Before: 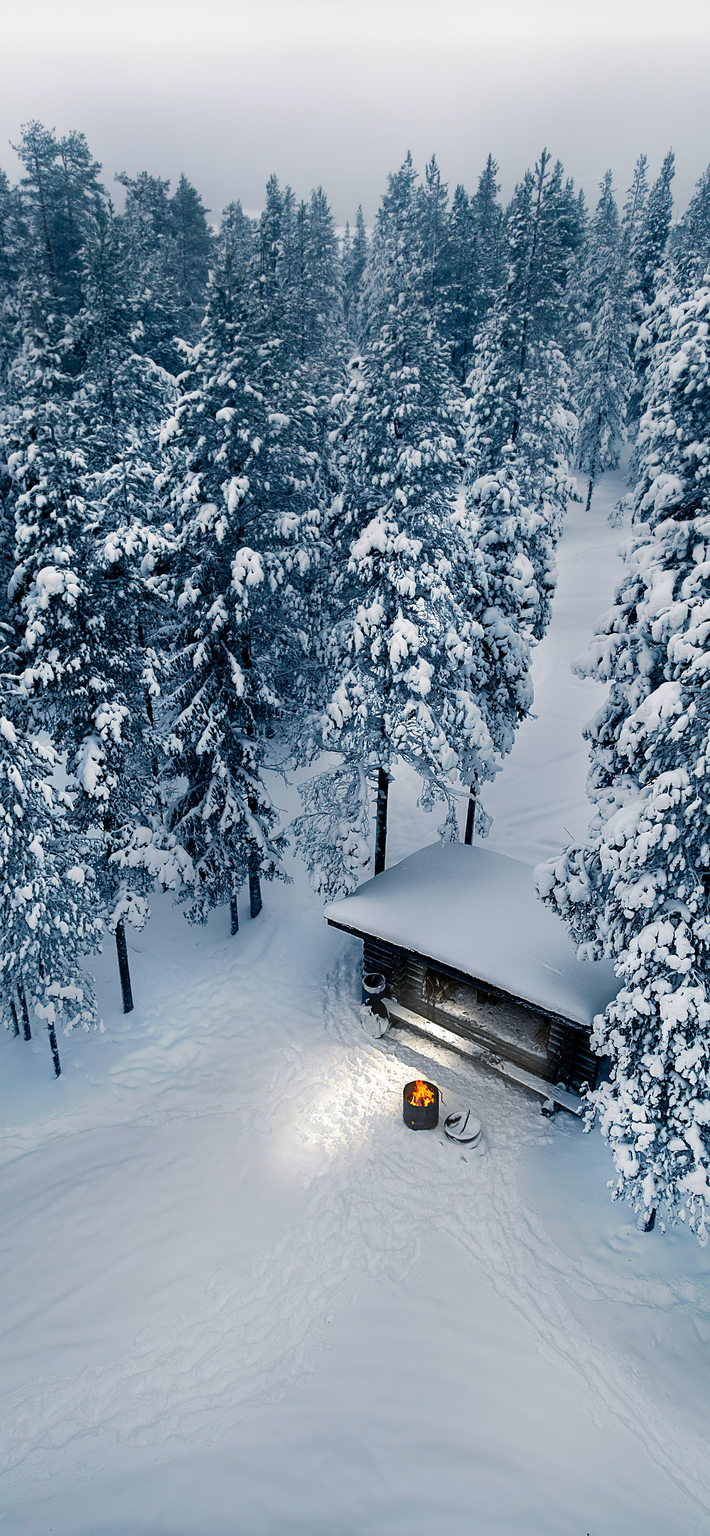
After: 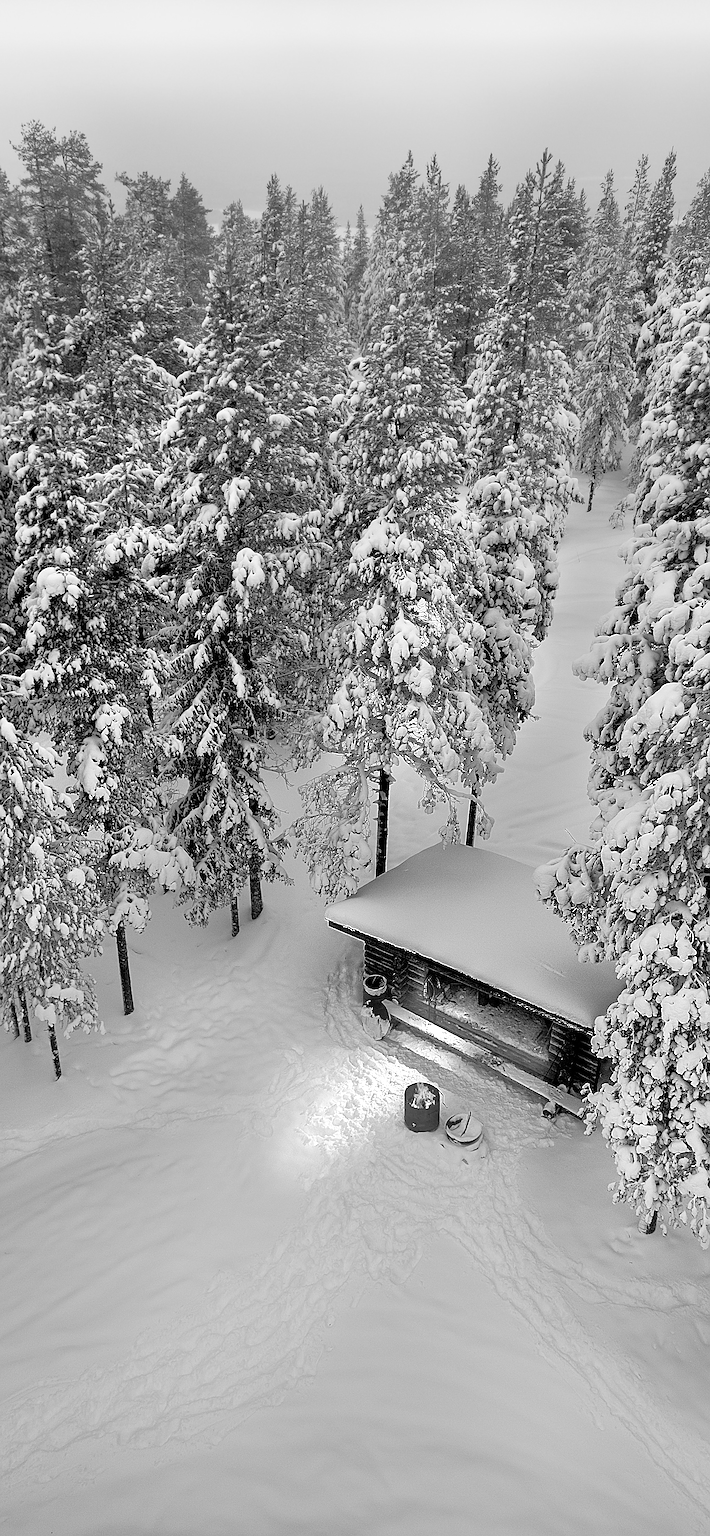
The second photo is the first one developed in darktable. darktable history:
tone equalizer: -7 EV 0.15 EV, -6 EV 0.6 EV, -5 EV 1.15 EV, -4 EV 1.33 EV, -3 EV 1.15 EV, -2 EV 0.6 EV, -1 EV 0.15 EV, mask exposure compensation -0.5 EV
crop: top 0.05%, bottom 0.098%
monochrome: on, module defaults
sharpen: radius 1.685, amount 1.294
